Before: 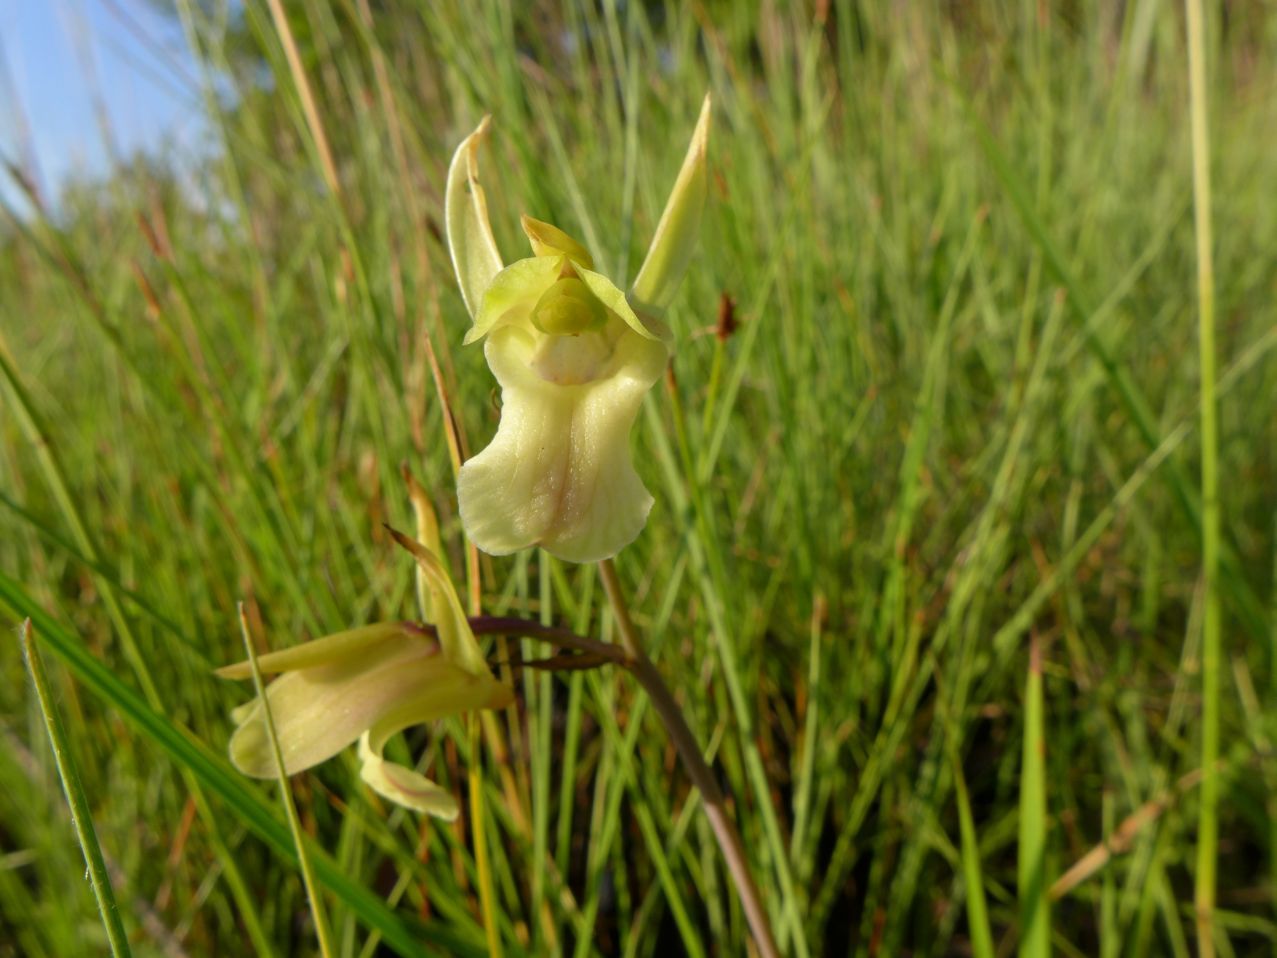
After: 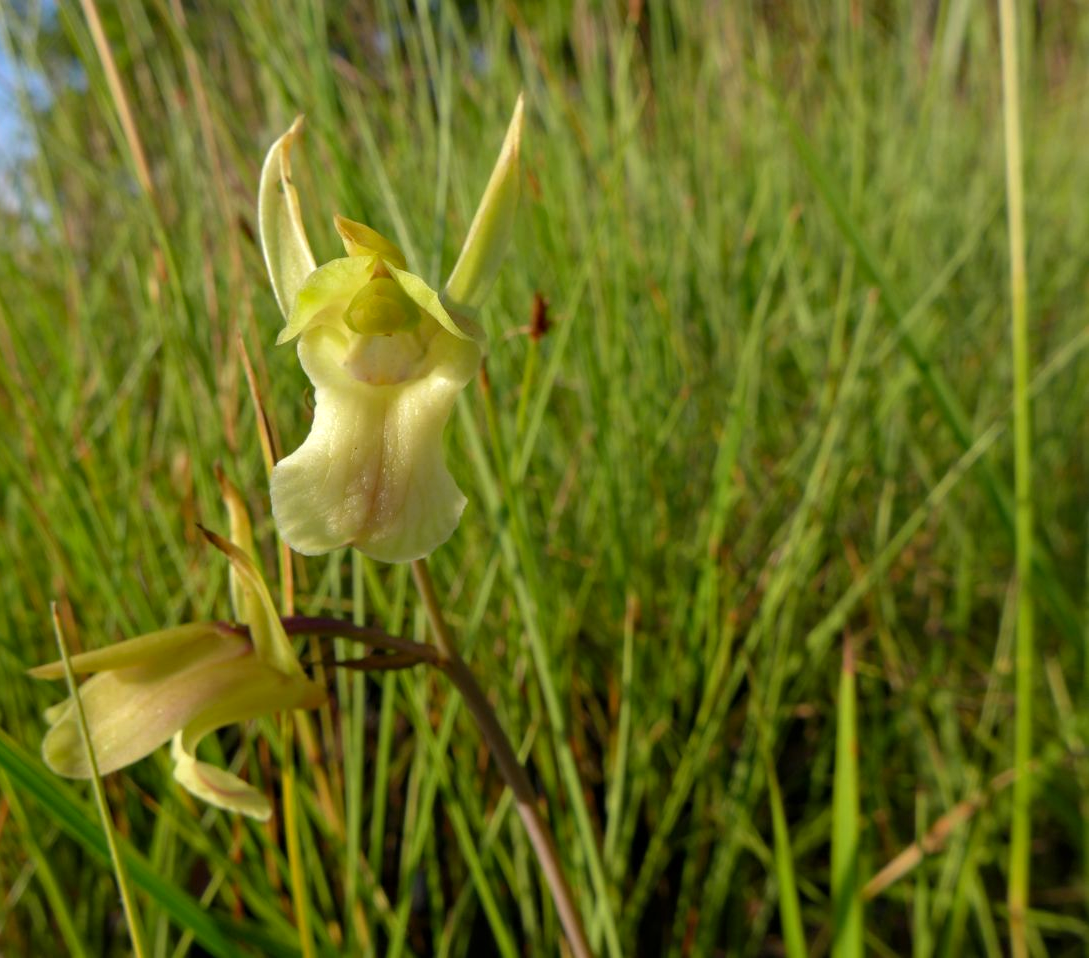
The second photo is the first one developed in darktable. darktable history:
tone equalizer: -7 EV 0.126 EV, smoothing diameter 2.09%, edges refinement/feathering 15.2, mask exposure compensation -1.57 EV, filter diffusion 5
crop and rotate: left 14.687%
haze removal: compatibility mode true, adaptive false
